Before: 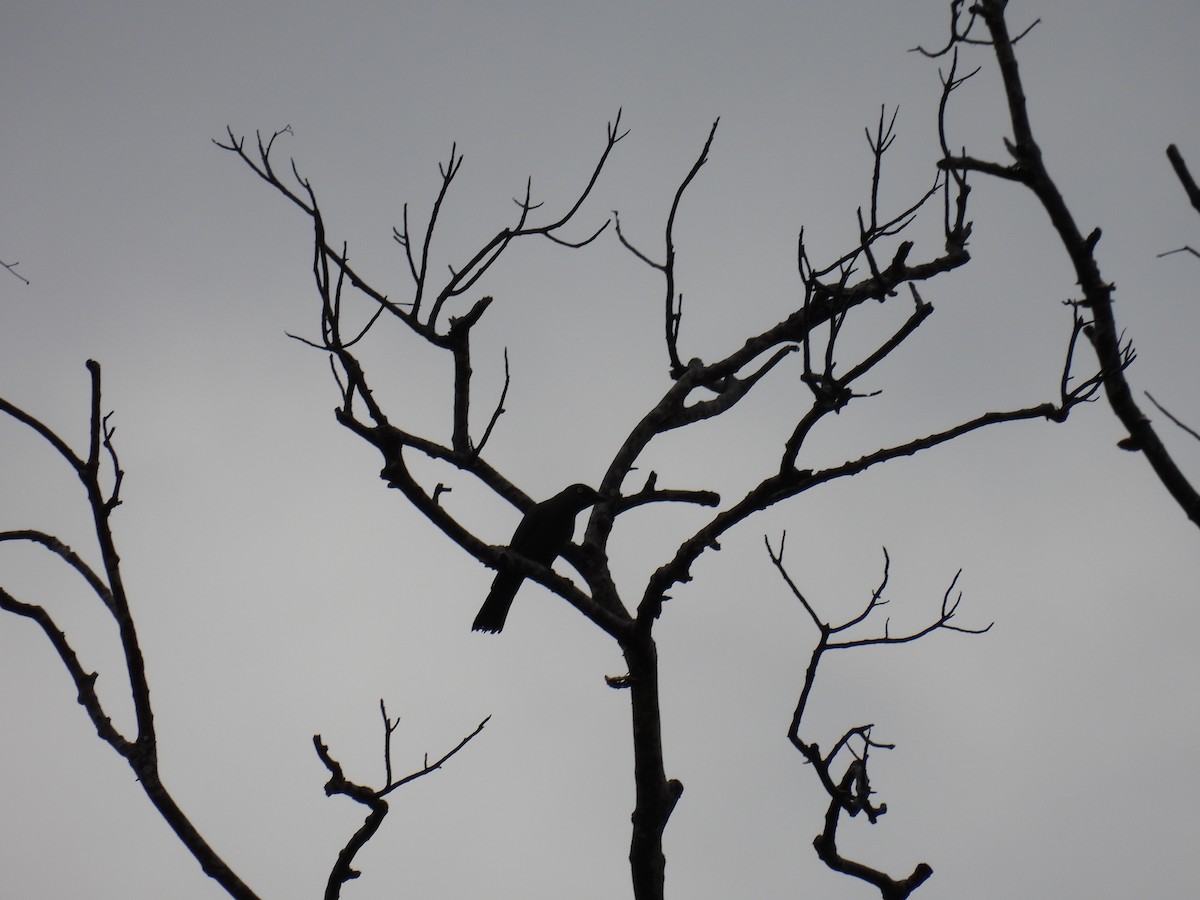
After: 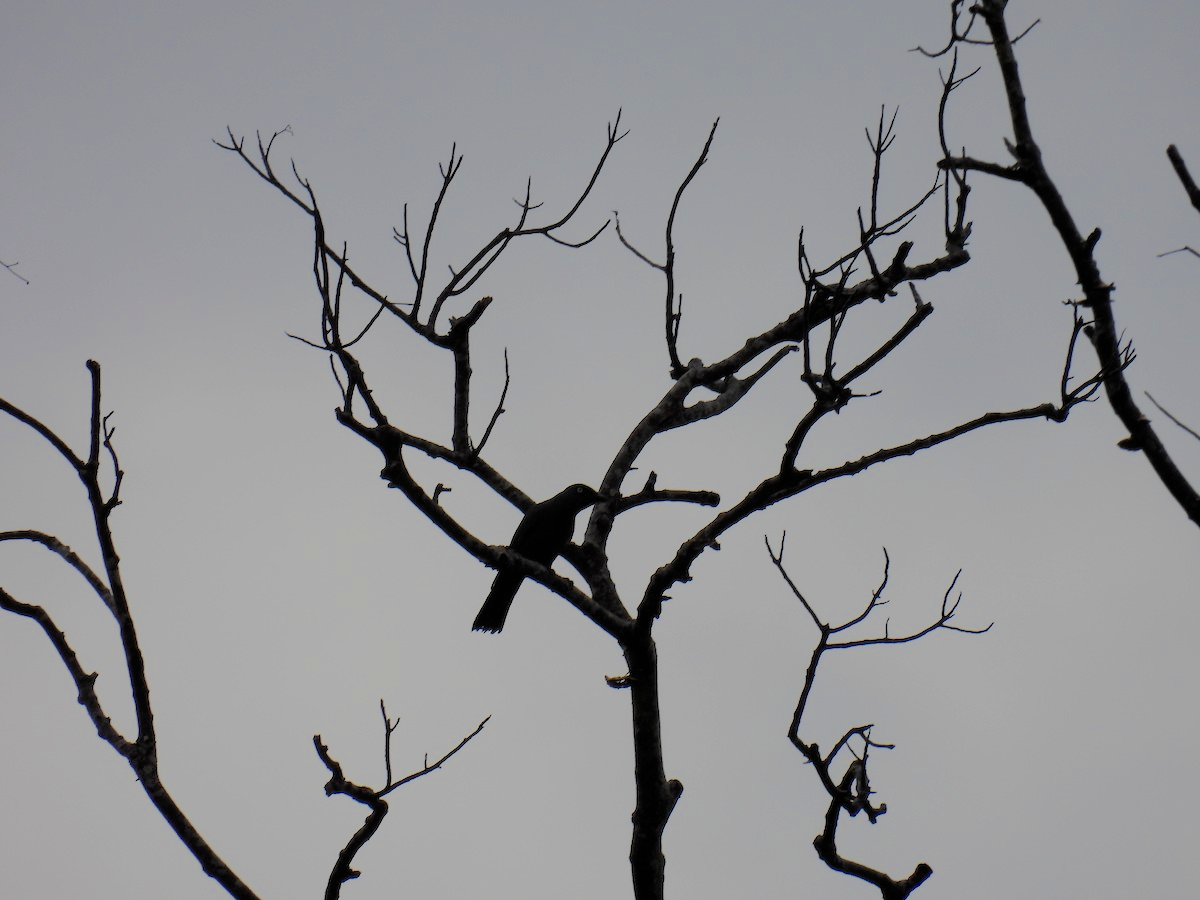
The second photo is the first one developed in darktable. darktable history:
exposure: black level correction 0, exposure 0.698 EV, compensate exposure bias true, compensate highlight preservation false
filmic rgb: black relative exposure -7.01 EV, white relative exposure 6.03 EV, target black luminance 0%, hardness 2.73, latitude 62.2%, contrast 0.688, highlights saturation mix 10.41%, shadows ↔ highlights balance -0.092%, preserve chrominance RGB euclidean norm, color science v5 (2021), contrast in shadows safe, contrast in highlights safe
